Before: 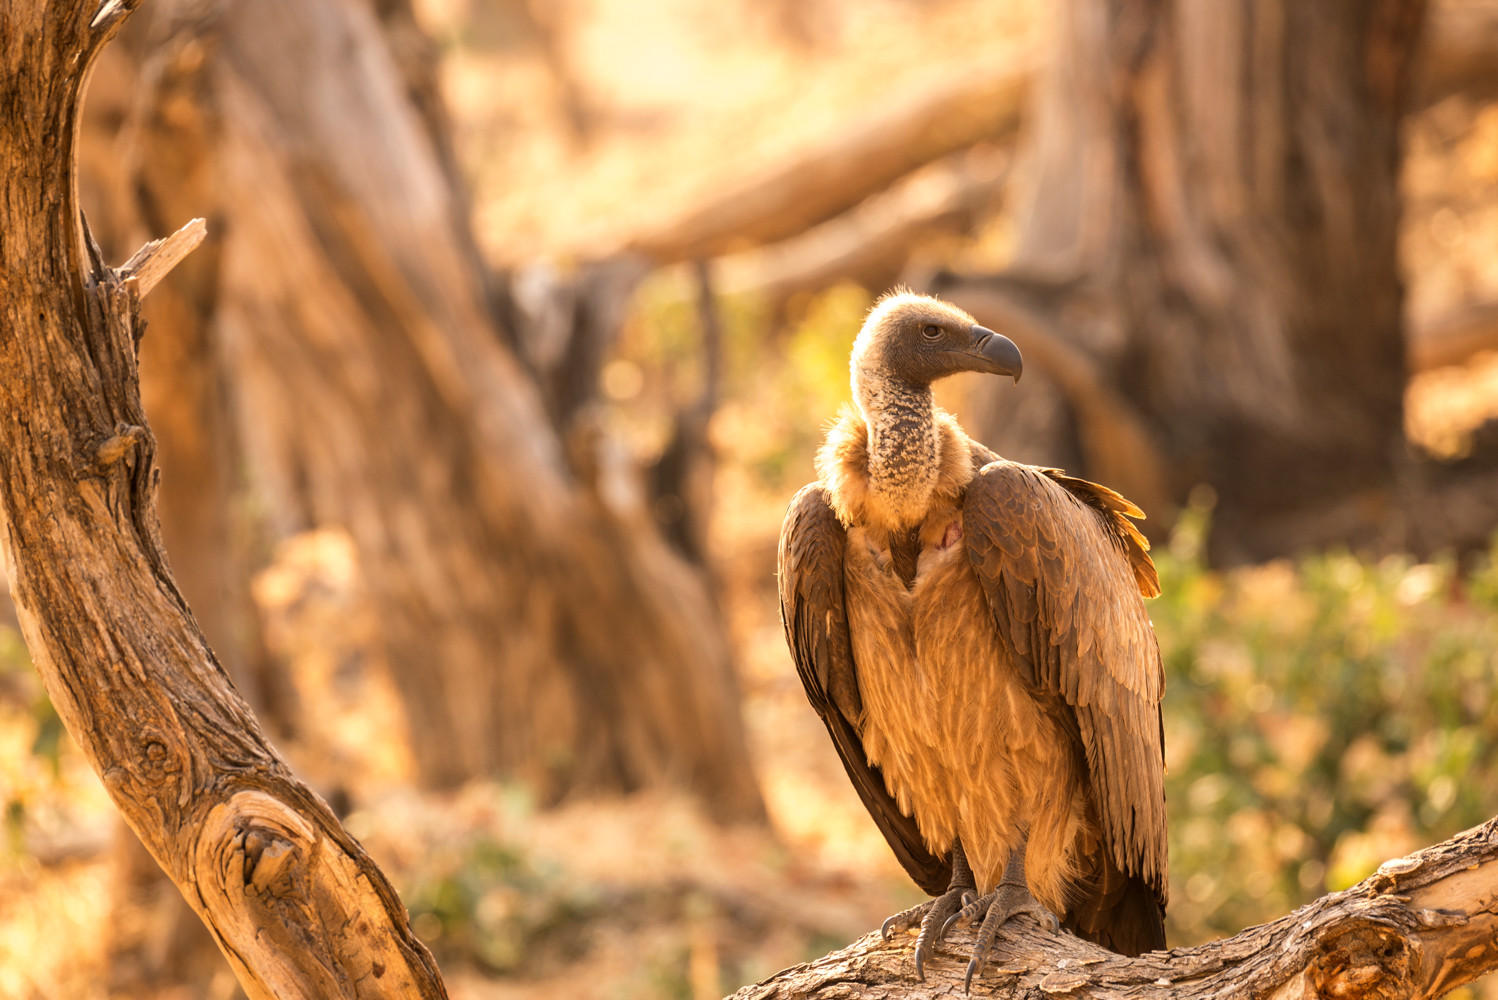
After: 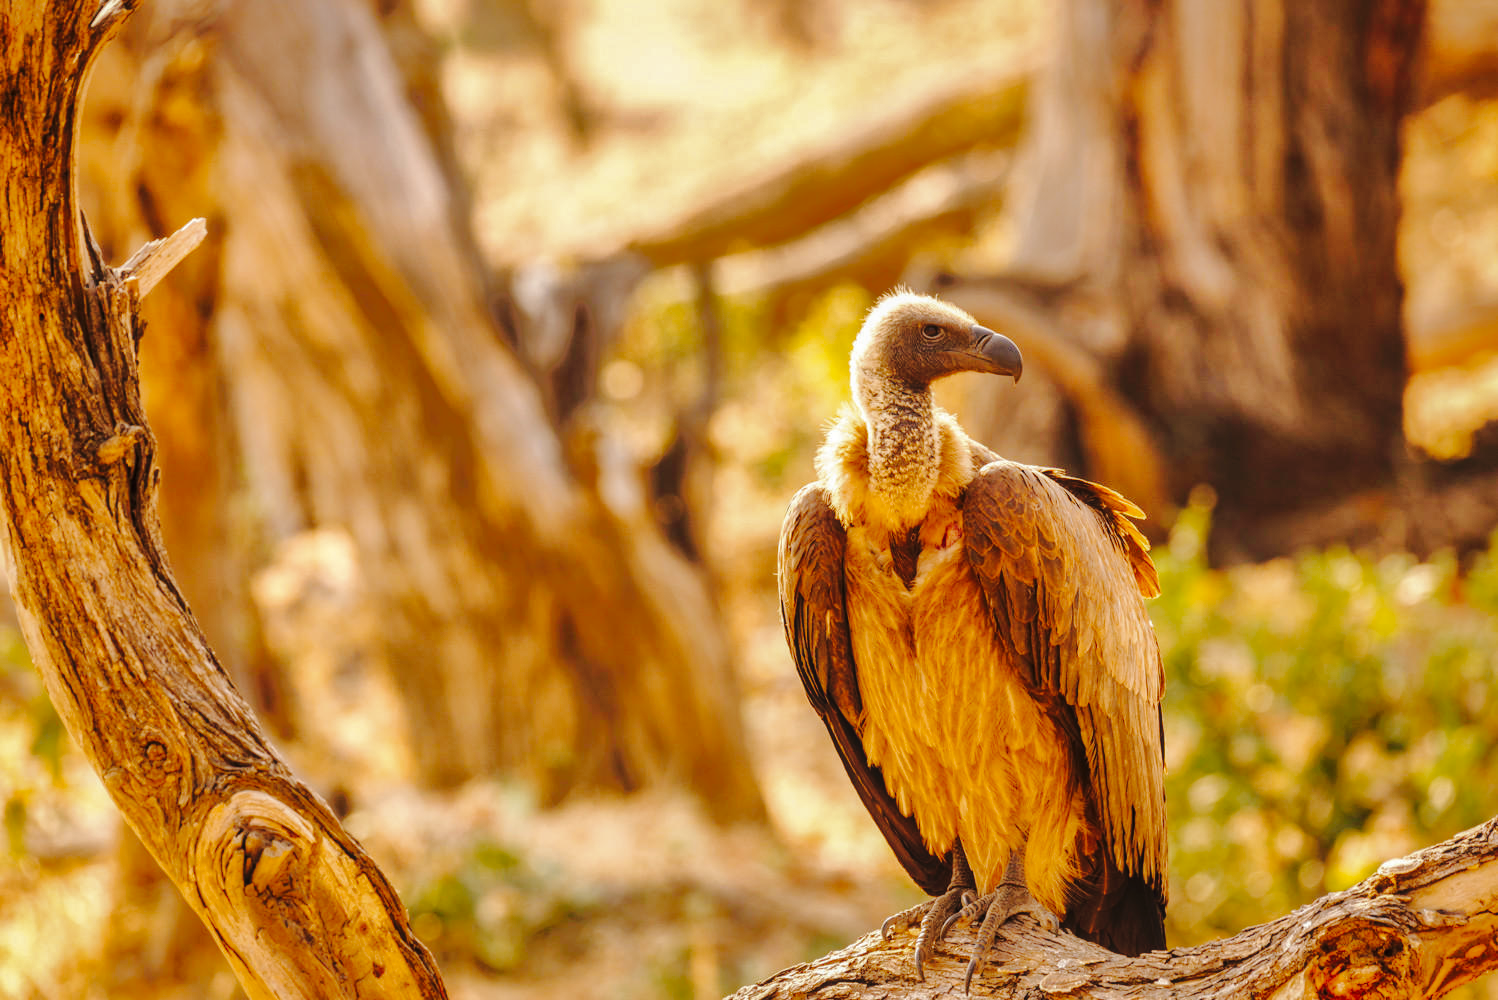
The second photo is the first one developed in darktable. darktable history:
shadows and highlights: shadows 25, highlights -70
local contrast: detail 110%
tone curve: curves: ch0 [(0, 0) (0.003, 0.002) (0.011, 0.008) (0.025, 0.017) (0.044, 0.027) (0.069, 0.037) (0.1, 0.052) (0.136, 0.074) (0.177, 0.11) (0.224, 0.155) (0.277, 0.237) (0.335, 0.34) (0.399, 0.467) (0.468, 0.584) (0.543, 0.683) (0.623, 0.762) (0.709, 0.827) (0.801, 0.888) (0.898, 0.947) (1, 1)], preserve colors none
